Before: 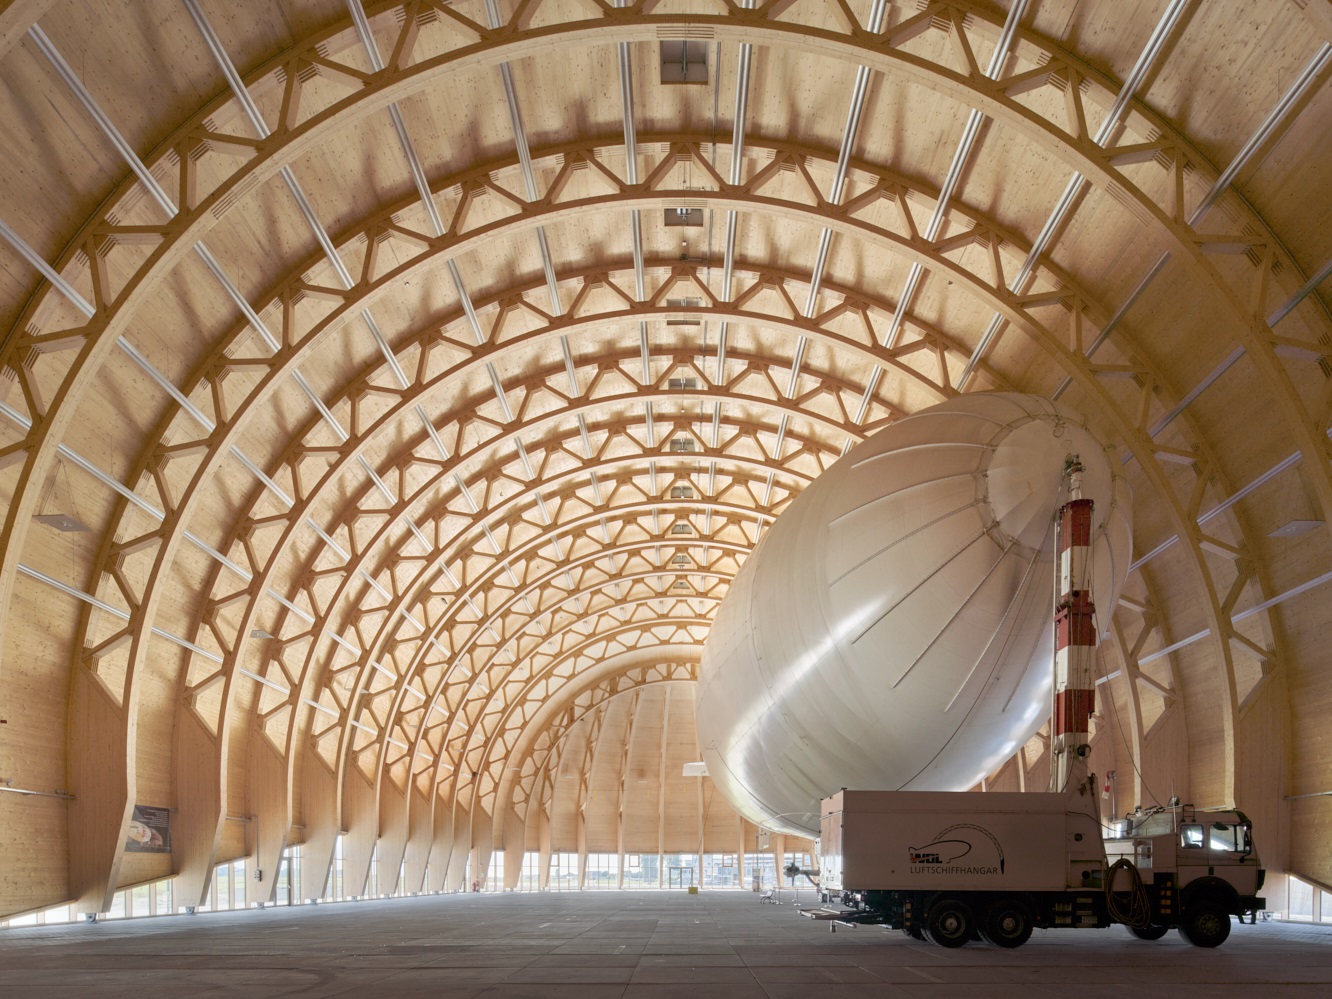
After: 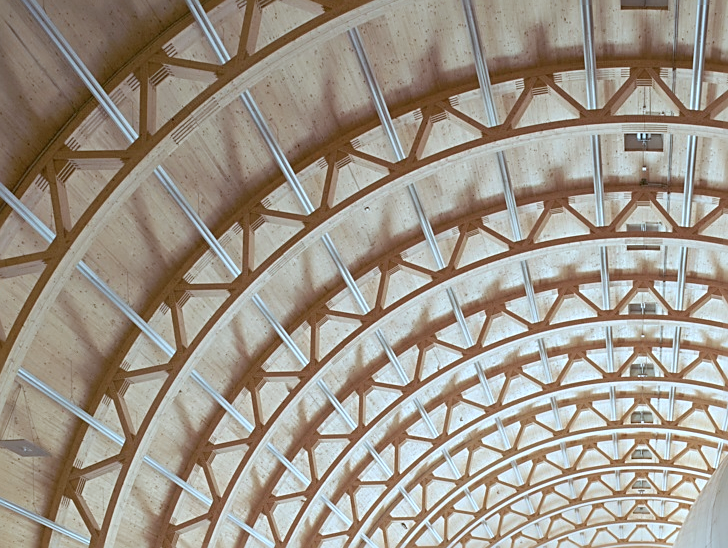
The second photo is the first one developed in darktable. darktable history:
sharpen: amount 0.6
color correction: highlights a* -9.73, highlights b* -21.22
crop and rotate: left 3.047%, top 7.509%, right 42.236%, bottom 37.598%
